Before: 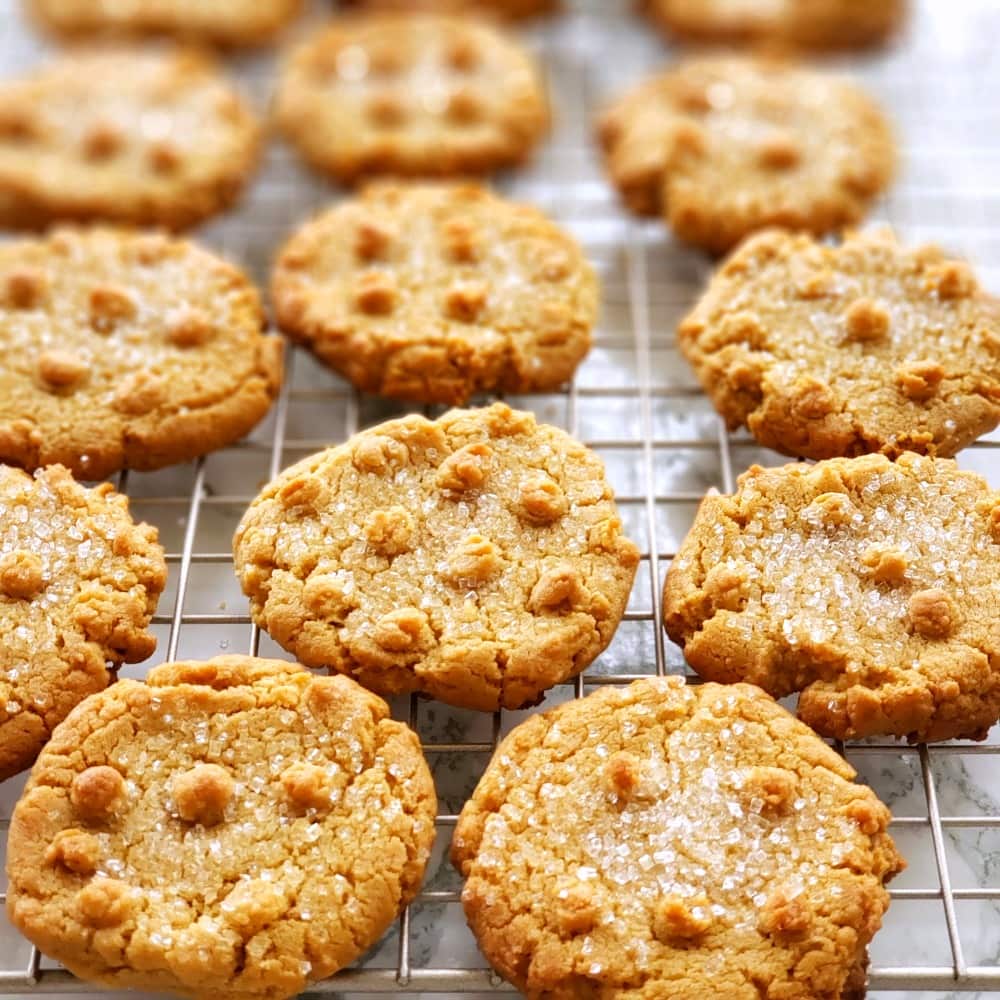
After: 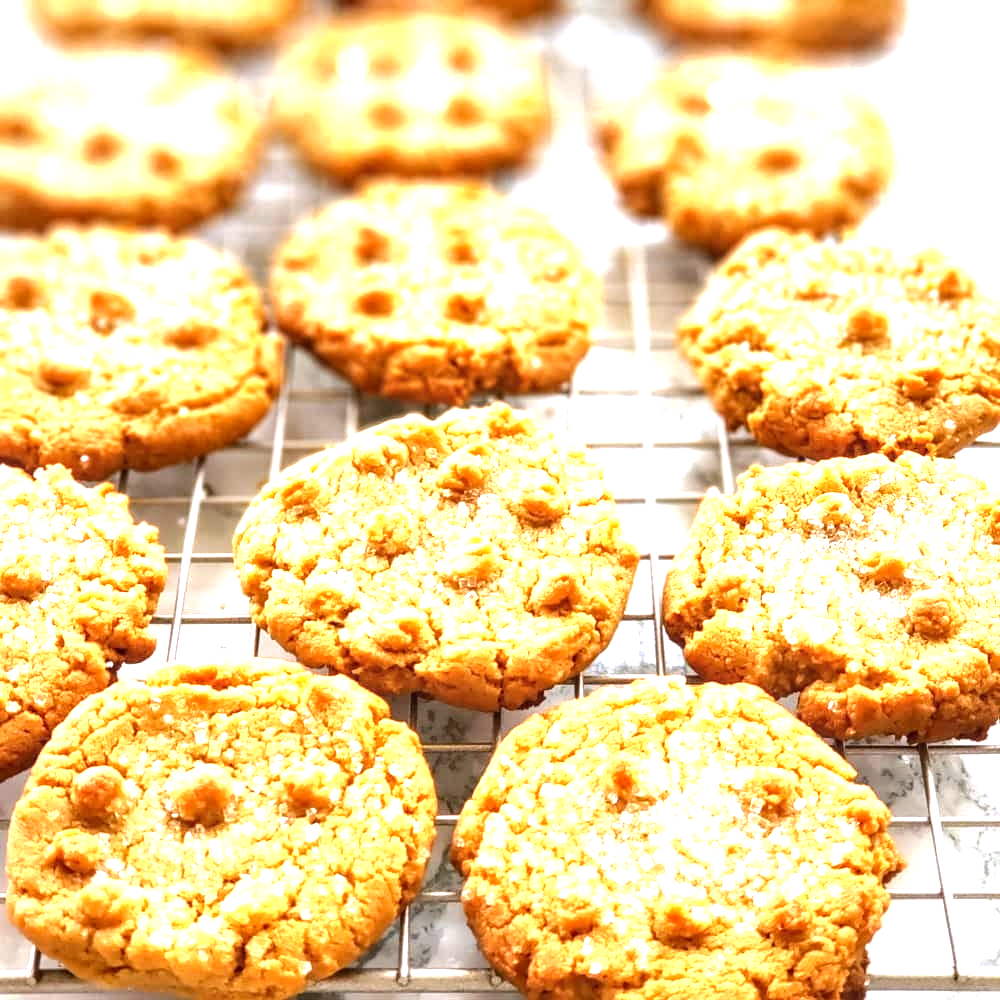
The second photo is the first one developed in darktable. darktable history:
exposure: black level correction 0, exposure 1.527 EV, compensate highlight preservation false
tone equalizer: -8 EV 0.29 EV, -7 EV 0.405 EV, -6 EV 0.389 EV, -5 EV 0.21 EV, -3 EV -0.269 EV, -2 EV -0.426 EV, -1 EV -0.402 EV, +0 EV -0.263 EV
local contrast: detail 130%
